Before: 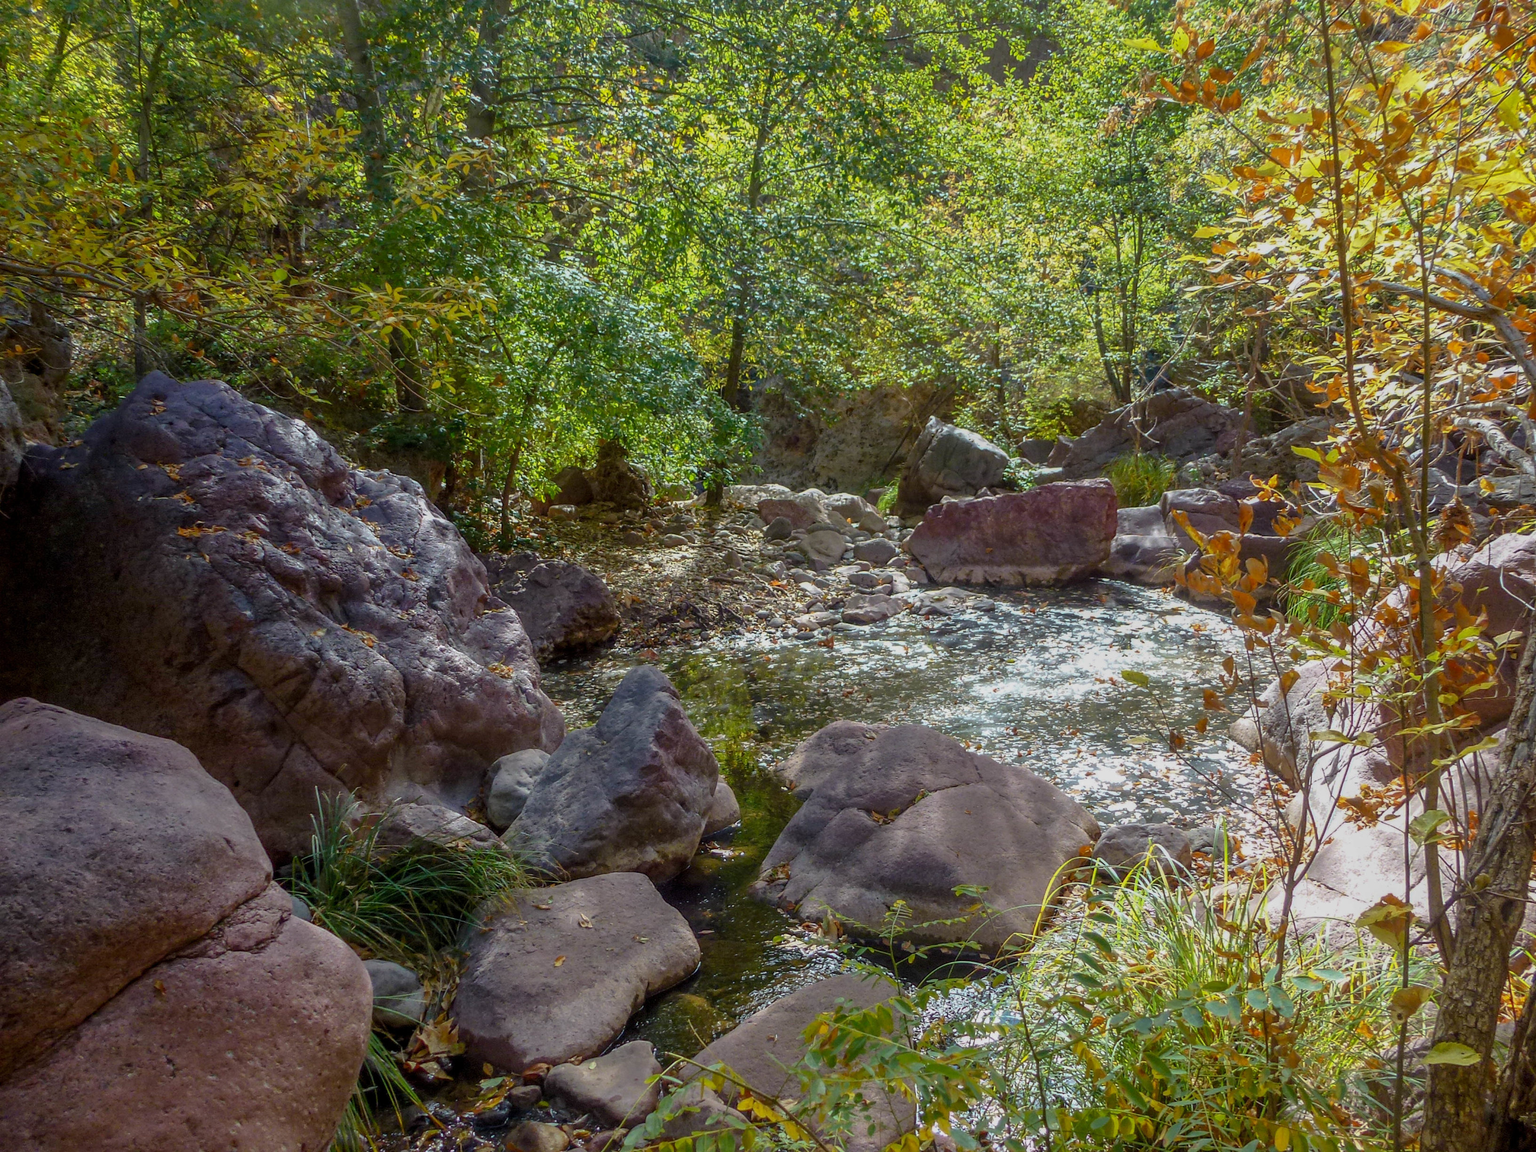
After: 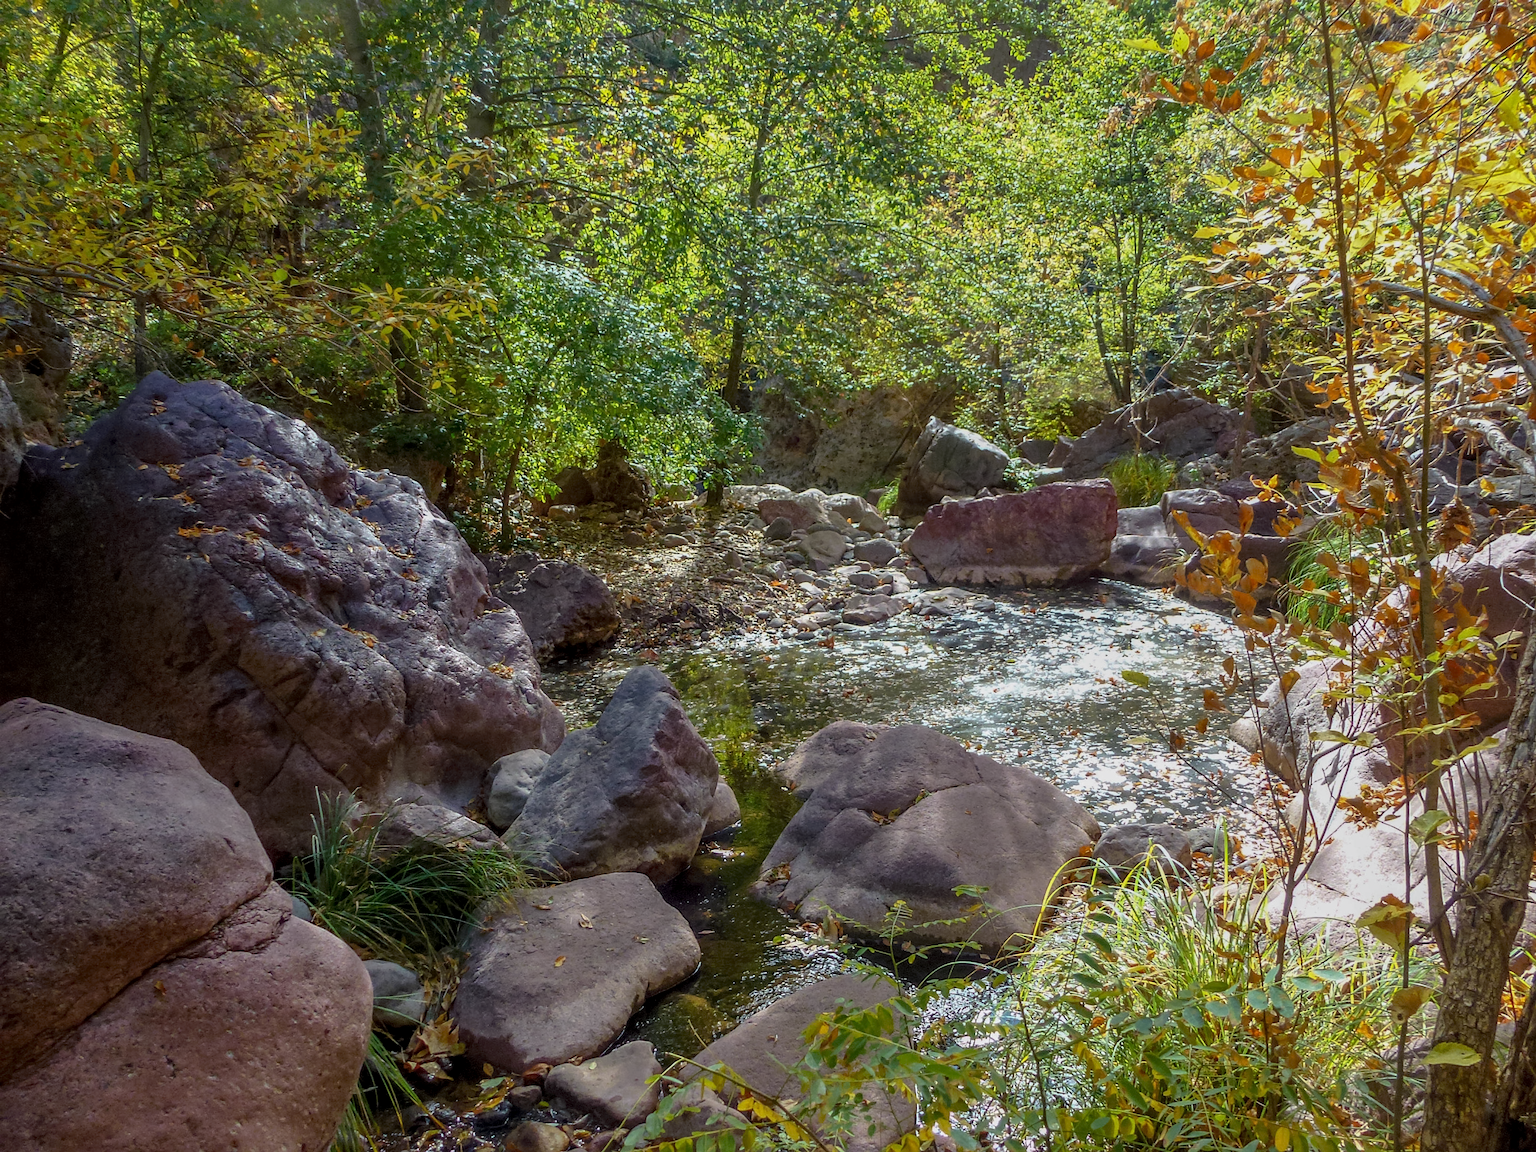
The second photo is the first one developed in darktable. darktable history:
contrast equalizer: octaves 7, y [[0.6 ×6], [0.55 ×6], [0 ×6], [0 ×6], [0 ×6]], mix 0.15
denoise (profiled): strength 1.2, preserve shadows 0, a [-1, 0, 0], y [[0.5 ×7] ×4, [0 ×7], [0.5 ×7]], compensate highlight preservation false
sharpen: amount 0.2
raw chromatic aberrations: on, module defaults
